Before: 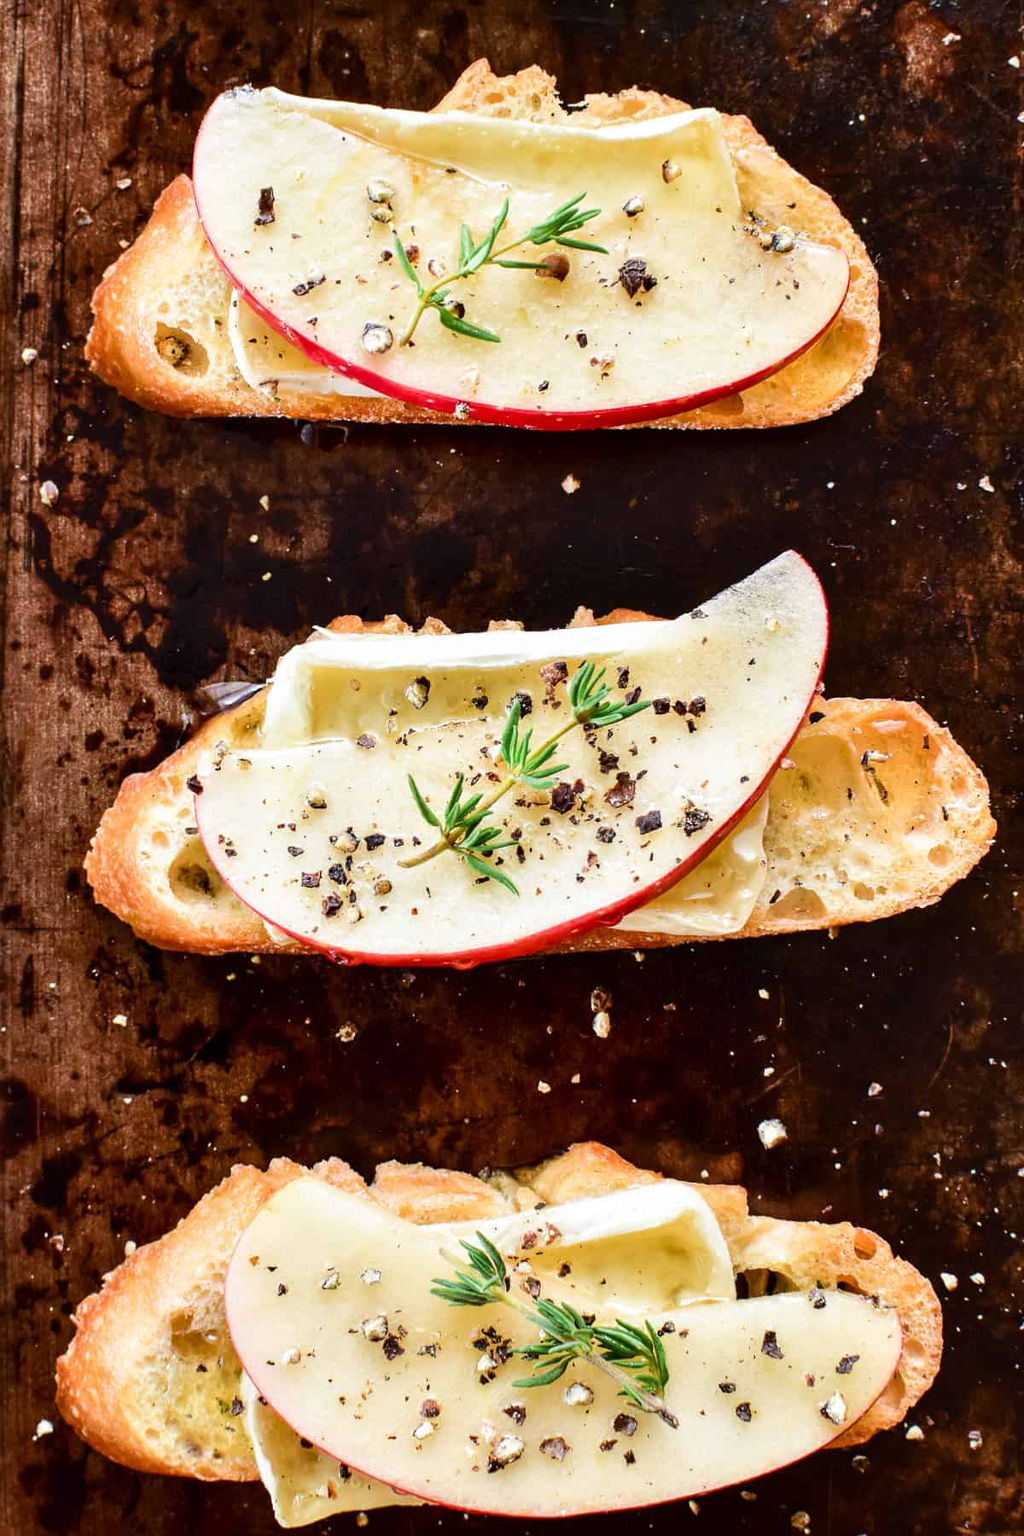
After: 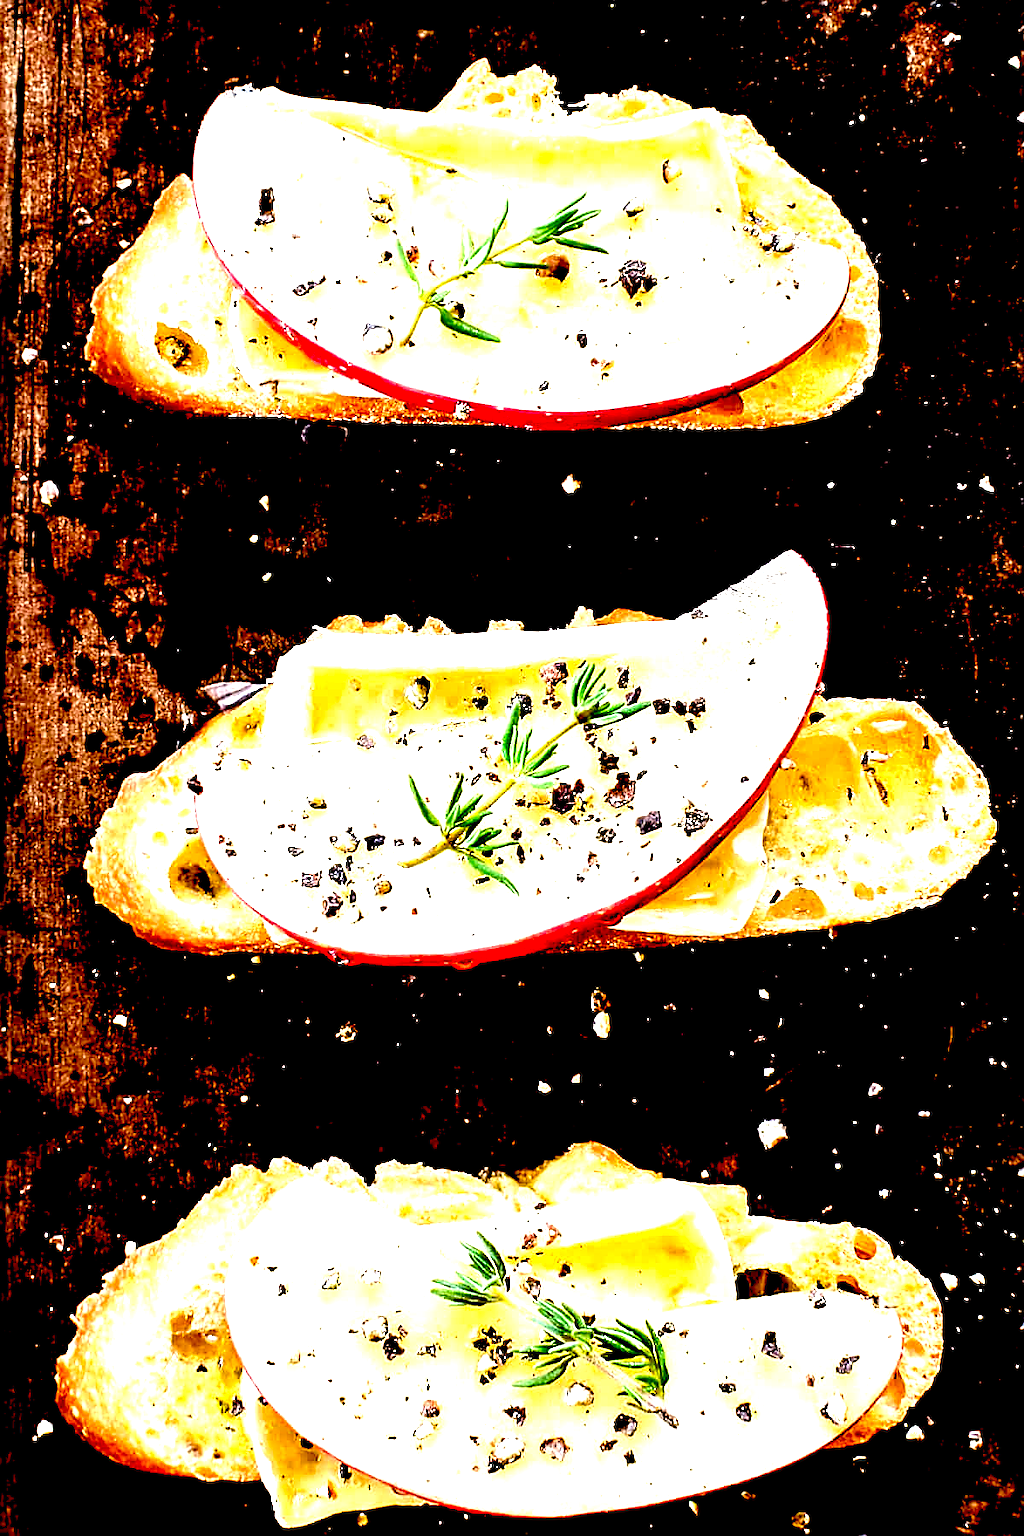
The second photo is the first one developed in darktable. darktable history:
levels: levels [0.012, 0.367, 0.697]
exposure: black level correction 0.047, exposure 0.013 EV, compensate highlight preservation false
sharpen: amount 0.75
